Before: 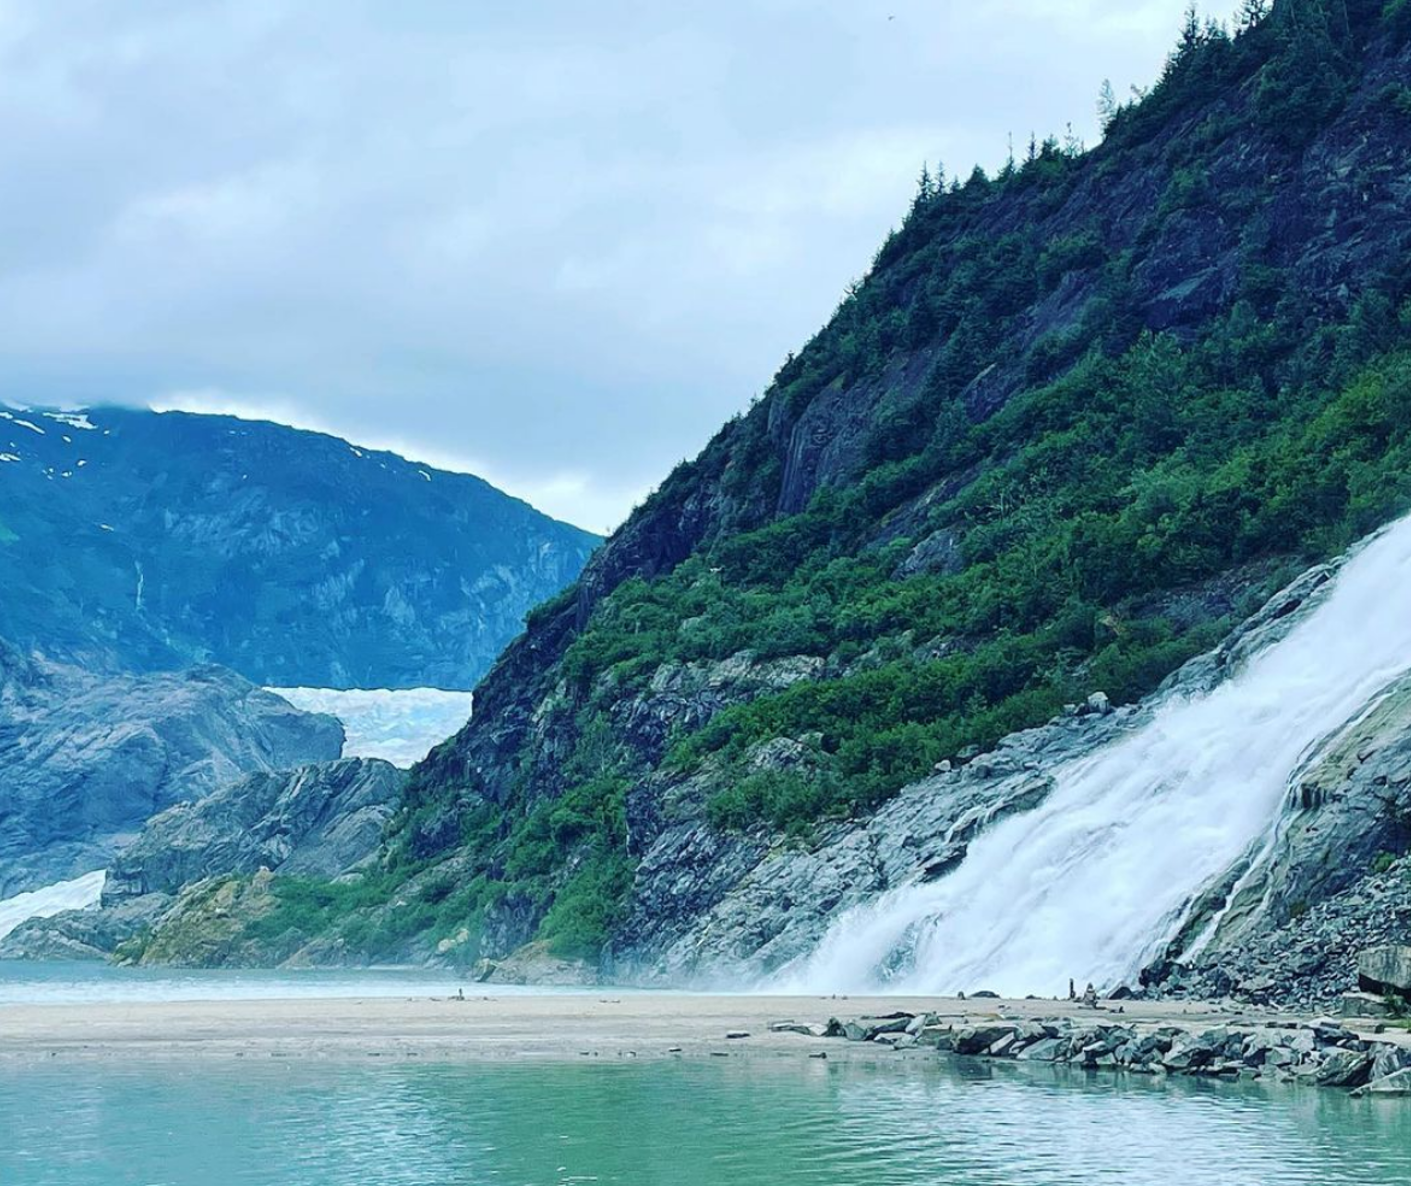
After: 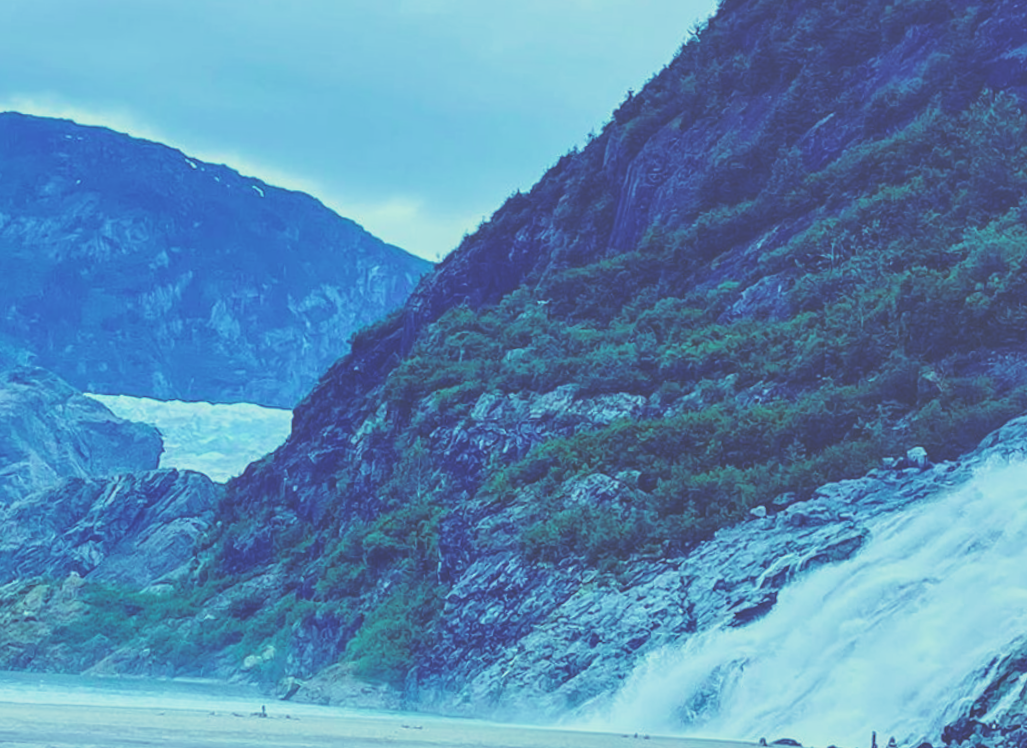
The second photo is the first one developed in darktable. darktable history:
crop and rotate: angle -3.37°, left 9.79%, top 20.73%, right 12.42%, bottom 11.82%
exposure: black level correction 0, compensate exposure bias true, compensate highlight preservation false
local contrast: on, module defaults
filmic rgb: black relative exposure -13 EV, threshold 3 EV, target white luminance 85%, hardness 6.3, latitude 42.11%, contrast 0.858, shadows ↔ highlights balance 8.63%, color science v4 (2020), enable highlight reconstruction true
contrast brightness saturation: brightness 0.15
rgb curve: curves: ch0 [(0, 0.186) (0.314, 0.284) (0.576, 0.466) (0.805, 0.691) (0.936, 0.886)]; ch1 [(0, 0.186) (0.314, 0.284) (0.581, 0.534) (0.771, 0.746) (0.936, 0.958)]; ch2 [(0, 0.216) (0.275, 0.39) (1, 1)], mode RGB, independent channels, compensate middle gray true, preserve colors none
tone equalizer: on, module defaults
